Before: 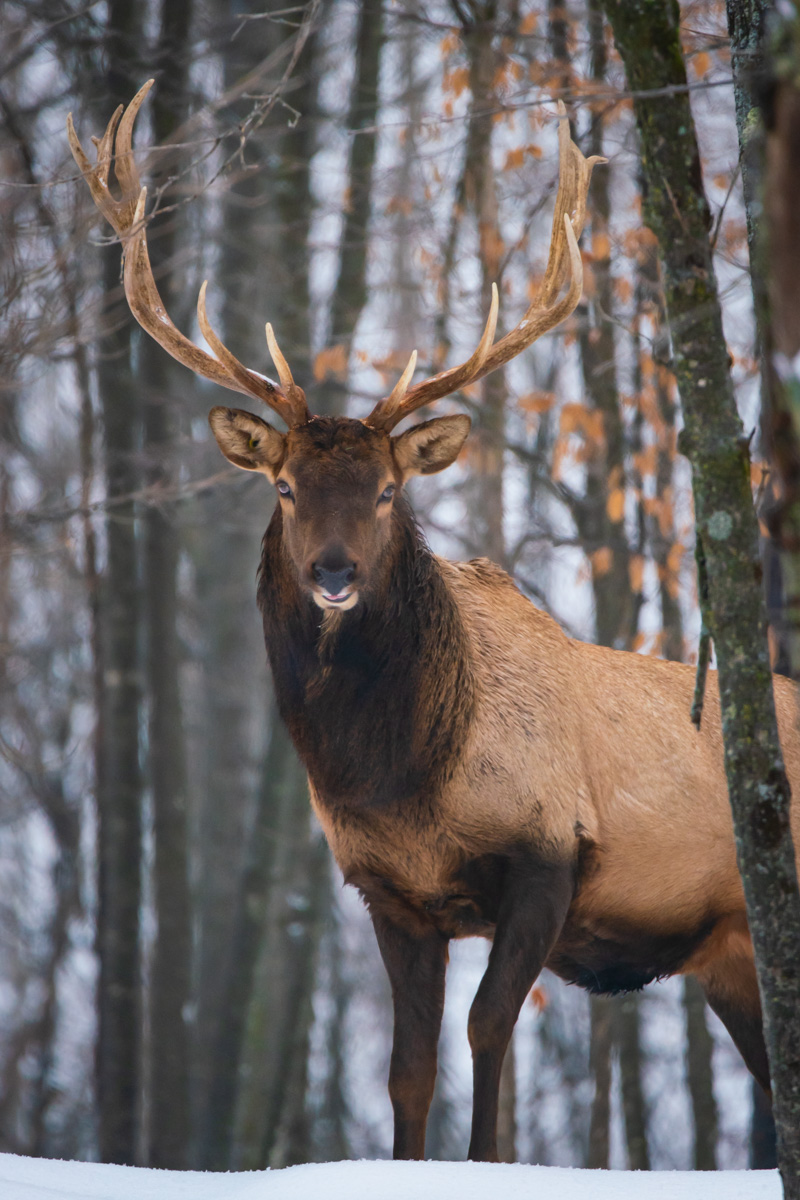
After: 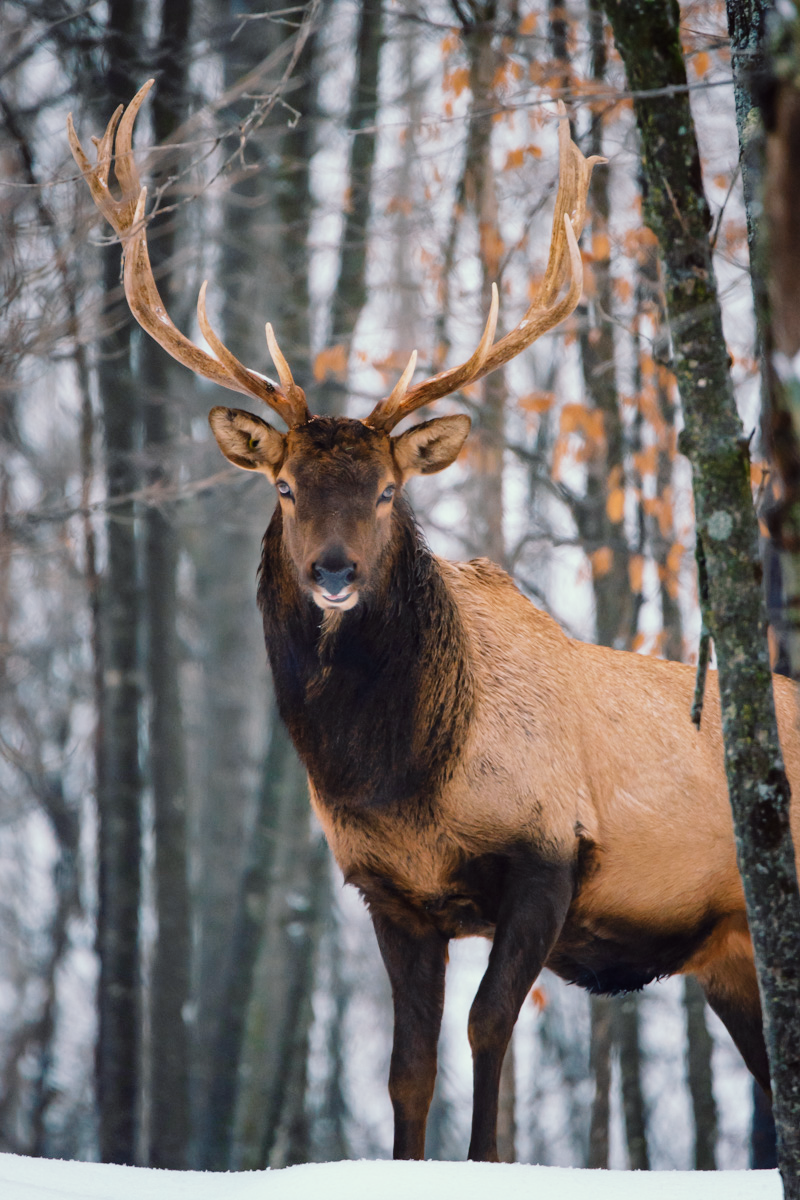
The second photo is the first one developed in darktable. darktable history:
tone curve: curves: ch0 [(0, 0) (0.003, 0.01) (0.011, 0.01) (0.025, 0.011) (0.044, 0.019) (0.069, 0.032) (0.1, 0.054) (0.136, 0.088) (0.177, 0.138) (0.224, 0.214) (0.277, 0.297) (0.335, 0.391) (0.399, 0.469) (0.468, 0.551) (0.543, 0.622) (0.623, 0.699) (0.709, 0.775) (0.801, 0.85) (0.898, 0.929) (1, 1)], preserve colors none
color look up table: target L [96.19, 90.48, 88.52, 86.65, 82.54, 61.56, 62.88, 60.96, 33.69, 32.43, 7.329, 200.57, 83.04, 82.82, 81.17, 67.27, 58.75, 54.28, 53.27, 53.91, 47.21, 43.73, 44.65, 30.14, 30.38, 13.25, 98.99, 79.62, 81.36, 77.61, 80.73, 61.62, 64.12, 77.27, 57.01, 51.5, 58.67, 64.77, 52.31, 50.66, 26.56, 23.54, 30.95, 25.03, 1.613, 88.41, 81.64, 52.46, 44.88], target a [-12.88, -21.8, -17.9, -28.77, -13.06, -49.97, -16.88, -34.07, -24.82, -9.791, -10.46, 0, 5.639, 4.694, 6.562, 40.66, 20.53, 52.25, 69.24, 57.7, 32.14, 31.24, 66.8, 5.356, 41.28, 19.67, -11.02, 25.49, 25.52, -1.438, 18.94, 13.12, 61.15, 36.52, 55.97, 73.02, -0.527, 10.18, 20.83, 37.05, 31.56, 14.15, 17.35, 7.39, 10.73, -23.44, -9.46, -20.39, -26.59], target b [25.48, 40.92, 12.45, 21.54, 2.961, 32.36, 36.59, 8.212, 15.96, 26.13, 6.647, 0, 60.26, 77.79, 8.626, 34.21, 30.77, 55.48, 39.1, 15.42, 45.22, 16.43, 48.11, 2.079, 33.41, 21.94, 9.138, -0.628, -12.41, -22.31, -17.74, -0.854, -19.33, -24.54, -9.964, 9.491, -44.28, -48.21, -28.57, -49.58, -18.76, -16.07, -64.9, -37.35, -18.58, -7.428, -8.753, -28.39, -7.389], num patches 49
